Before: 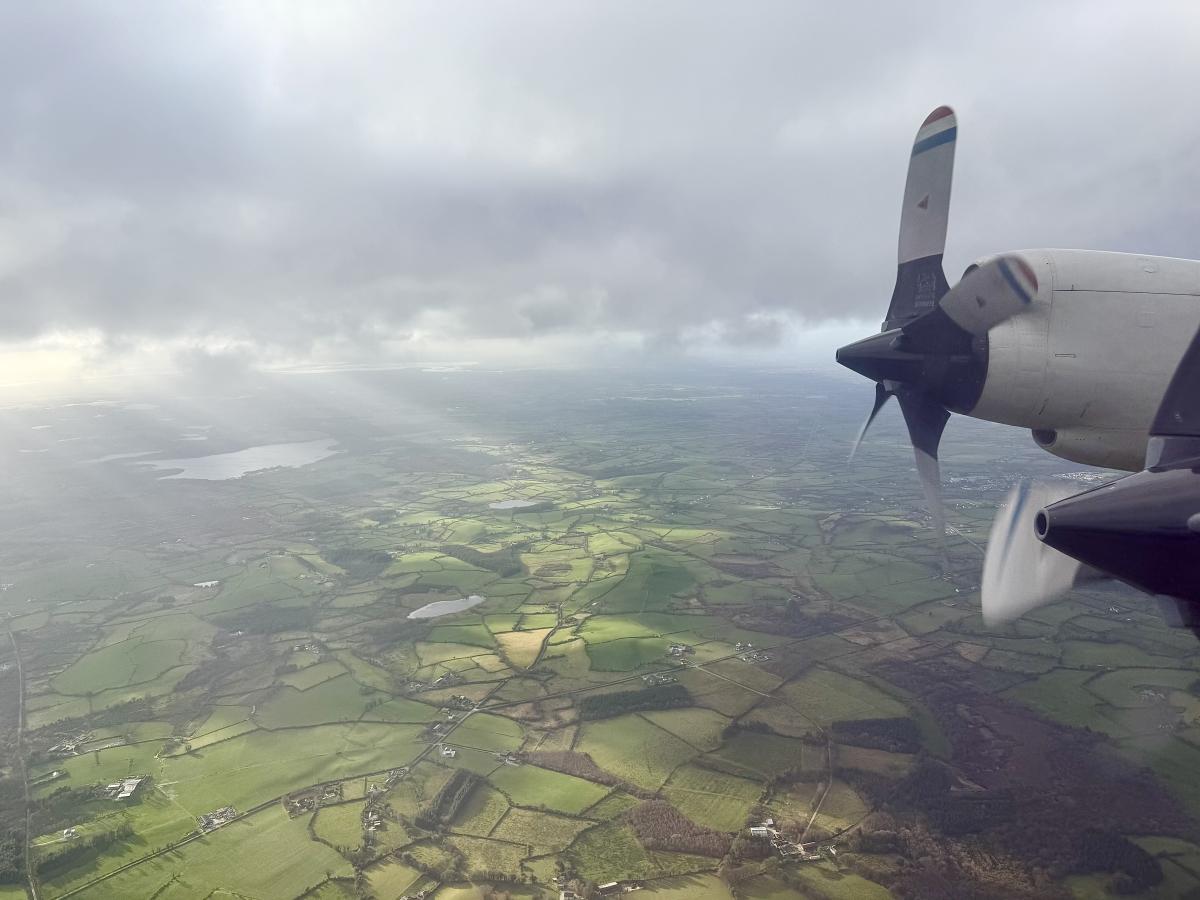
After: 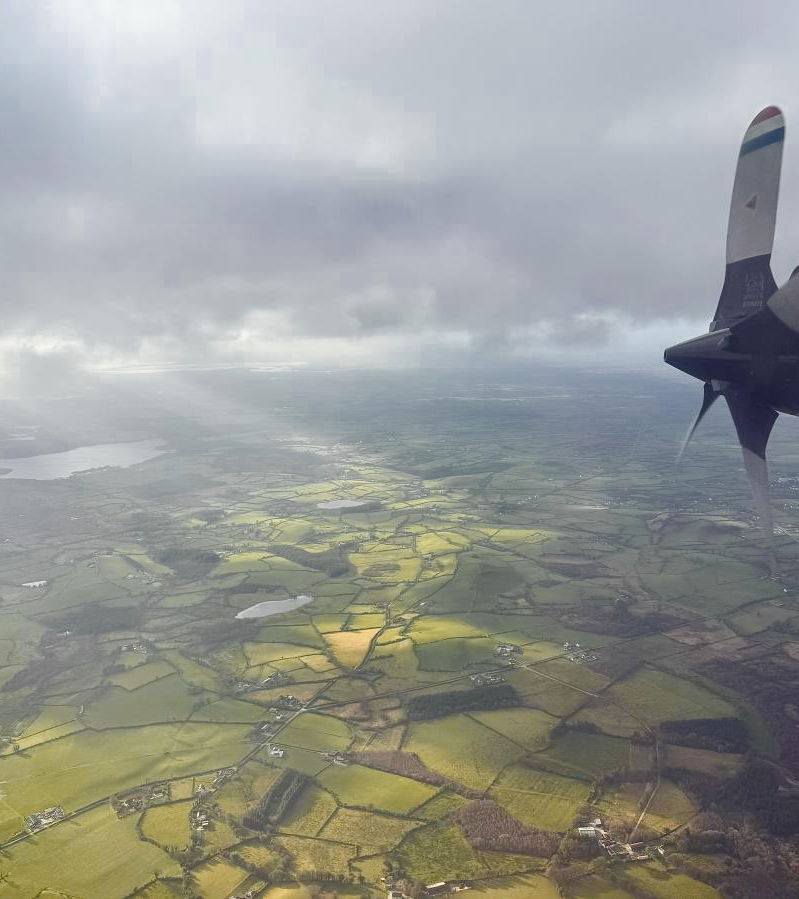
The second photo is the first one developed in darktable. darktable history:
color zones: curves: ch0 [(0, 0.499) (0.143, 0.5) (0.286, 0.5) (0.429, 0.476) (0.571, 0.284) (0.714, 0.243) (0.857, 0.449) (1, 0.499)]; ch1 [(0, 0.532) (0.143, 0.645) (0.286, 0.696) (0.429, 0.211) (0.571, 0.504) (0.714, 0.493) (0.857, 0.495) (1, 0.532)]; ch2 [(0, 0.5) (0.143, 0.5) (0.286, 0.427) (0.429, 0.324) (0.571, 0.5) (0.714, 0.5) (0.857, 0.5) (1, 0.5)]
crop and rotate: left 14.409%, right 18.977%
